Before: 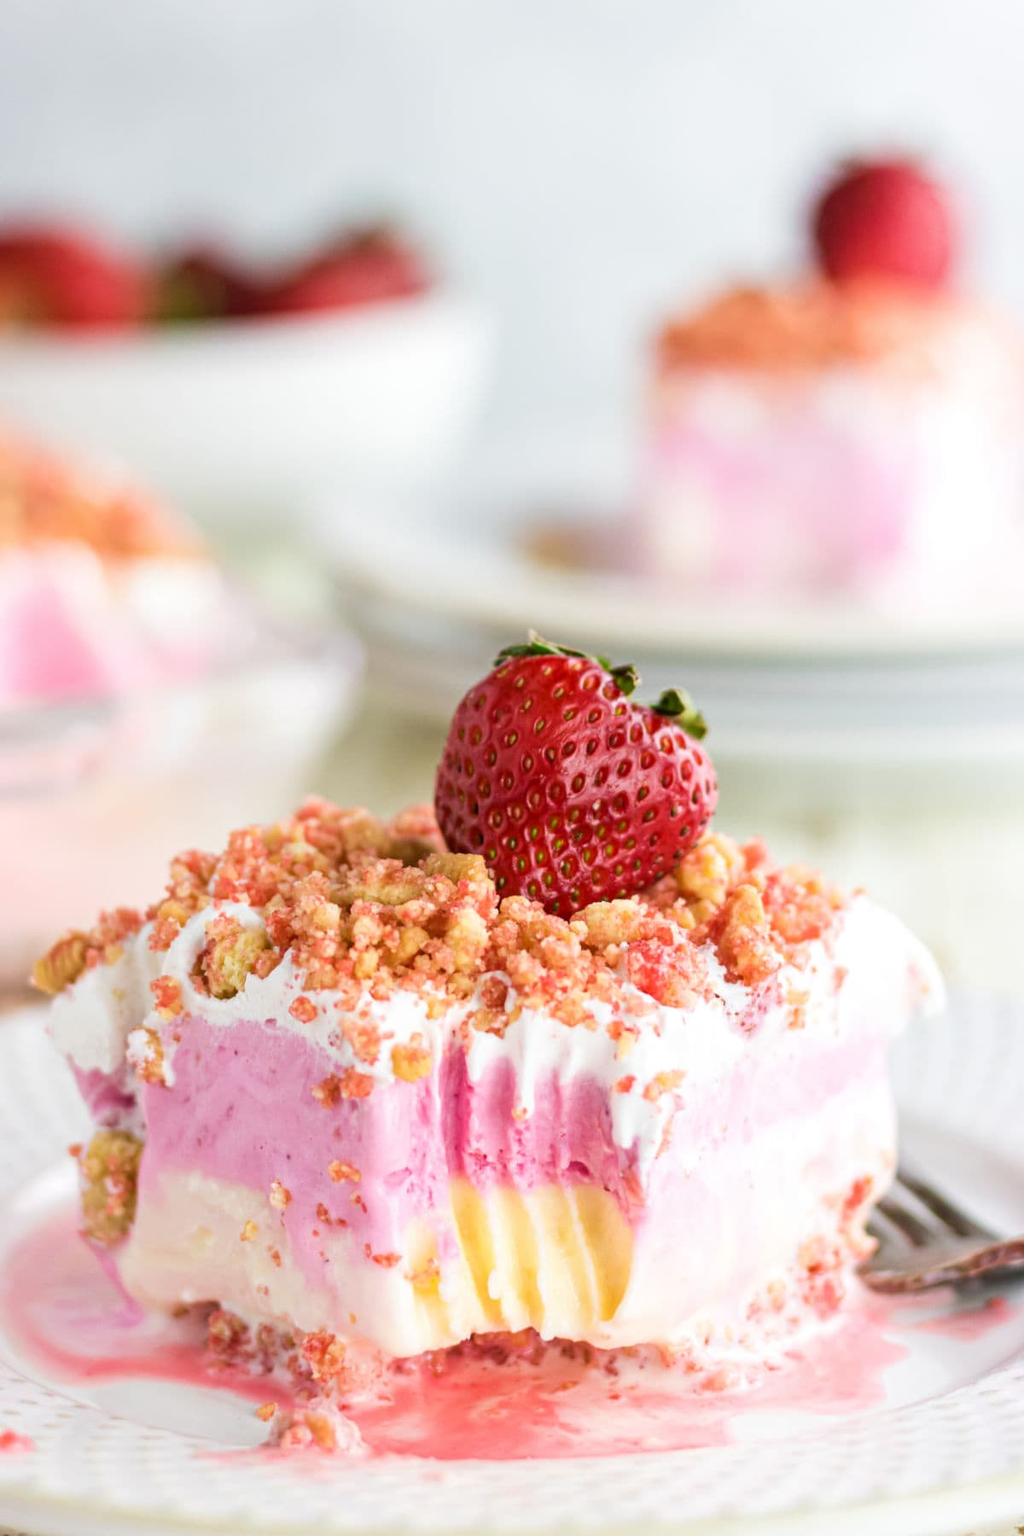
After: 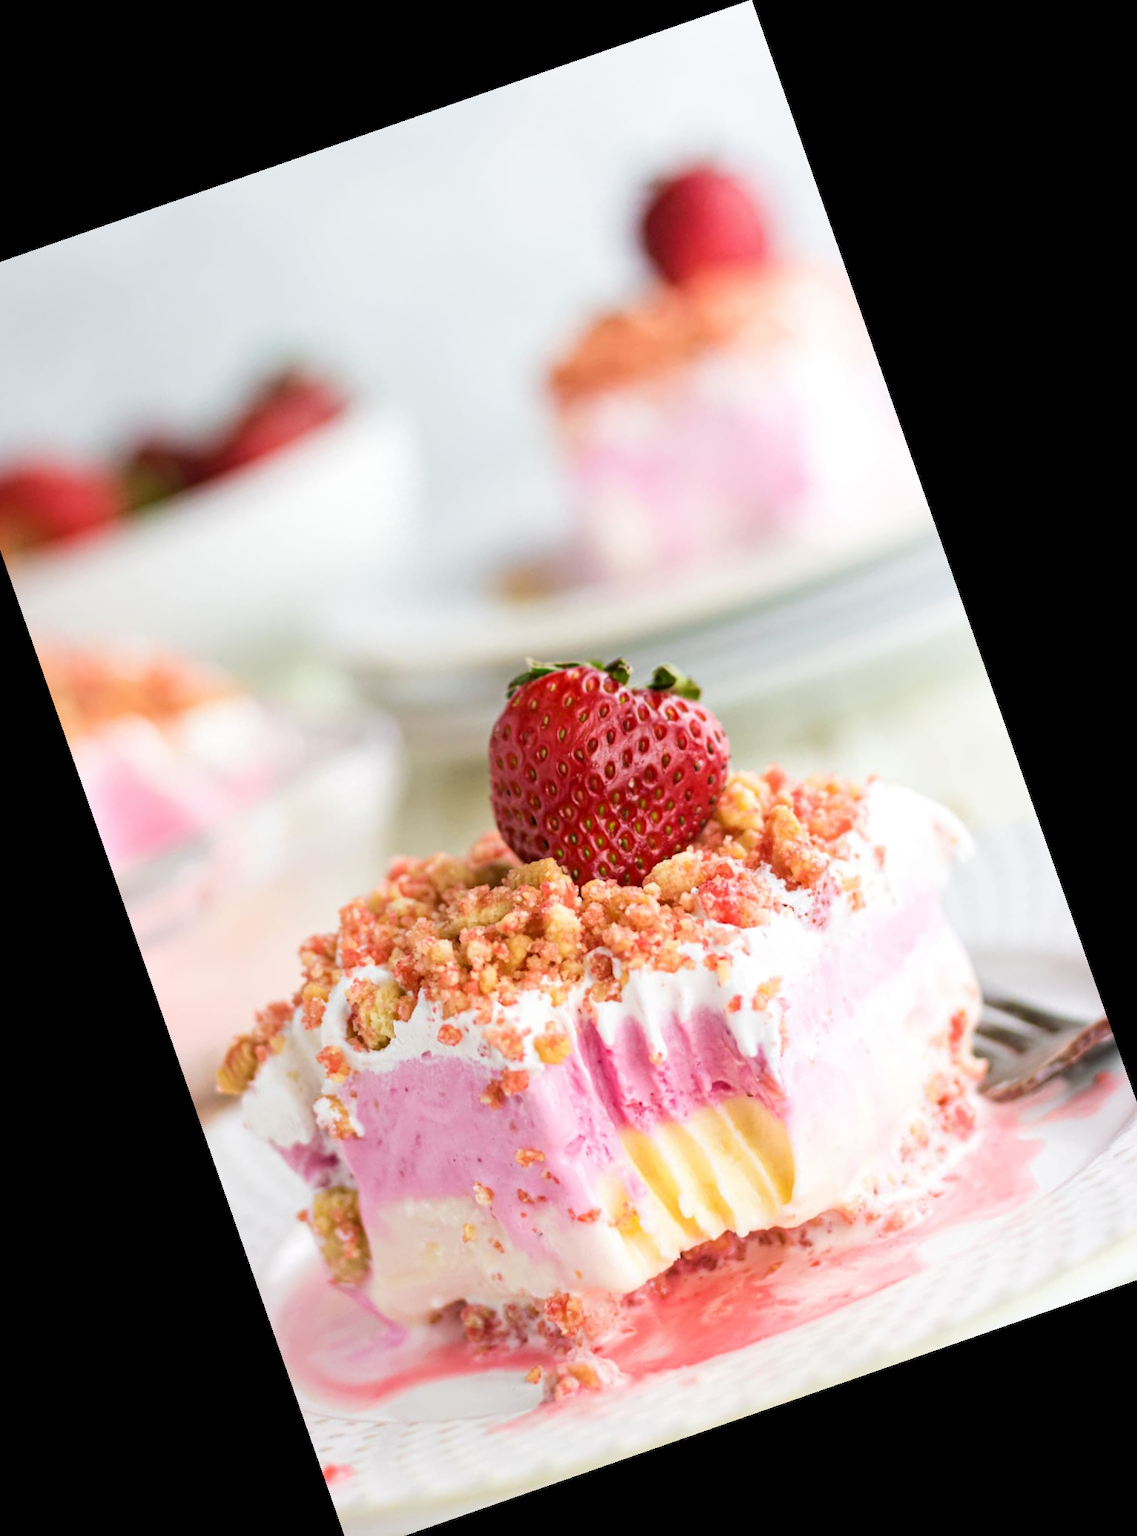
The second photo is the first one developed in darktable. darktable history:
crop and rotate: angle 19.25°, left 6.949%, right 4.157%, bottom 1.116%
